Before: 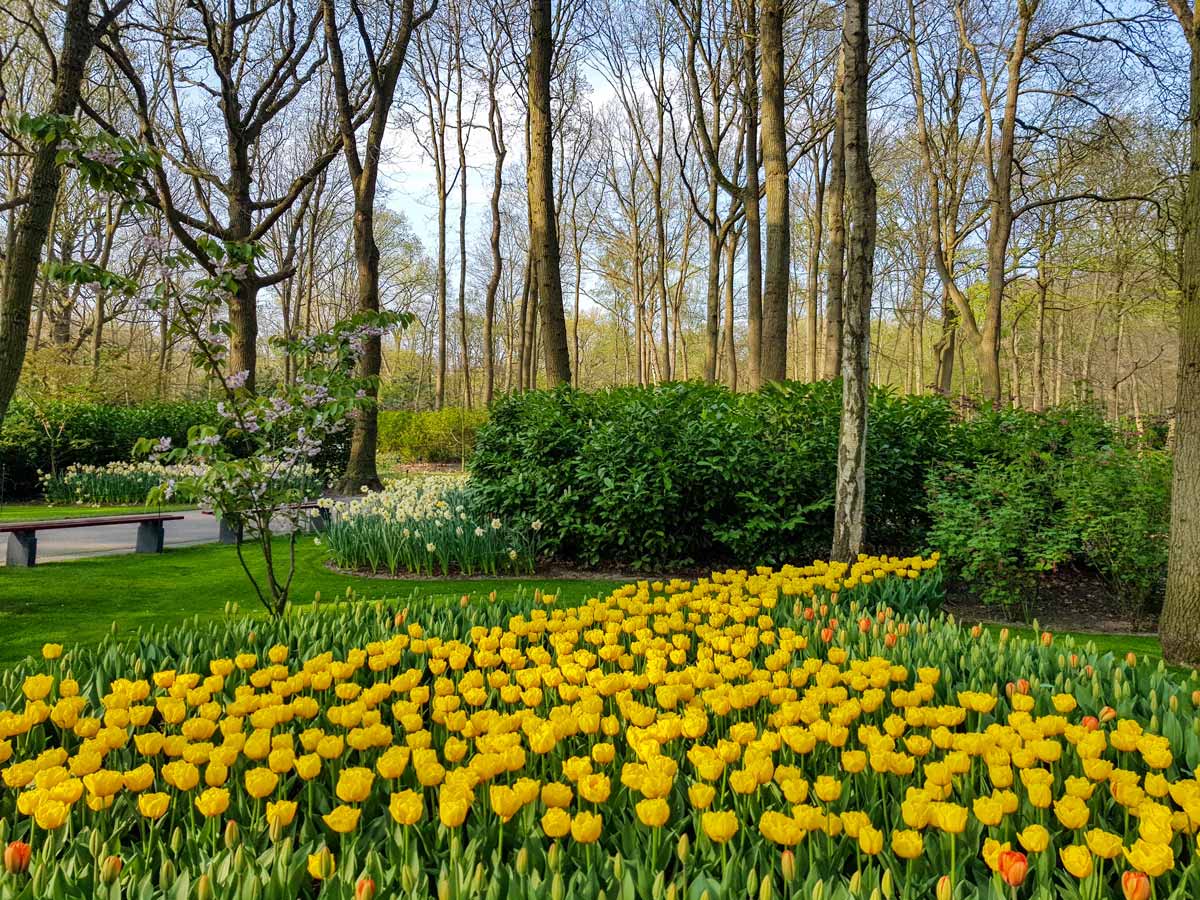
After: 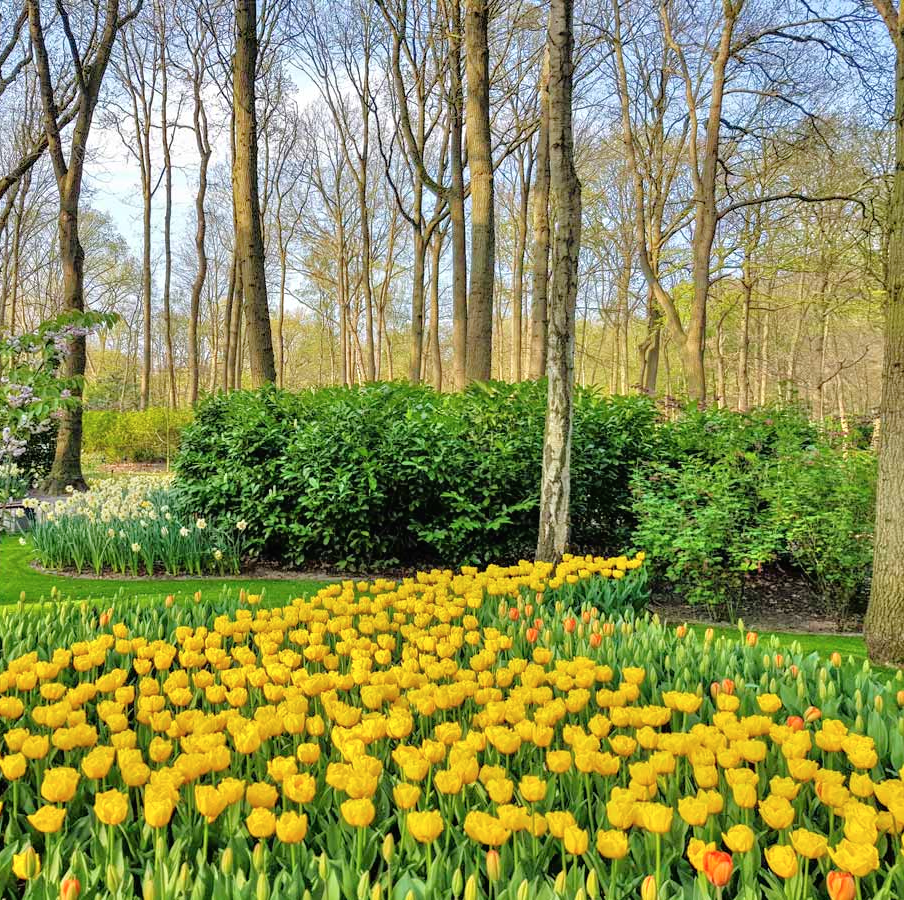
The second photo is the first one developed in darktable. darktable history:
contrast brightness saturation: contrast 0.01, saturation -0.05
local contrast: mode bilateral grid, contrast 100, coarseness 100, detail 91%, midtone range 0.2
tone equalizer: -7 EV 0.15 EV, -6 EV 0.6 EV, -5 EV 1.15 EV, -4 EV 1.33 EV, -3 EV 1.15 EV, -2 EV 0.6 EV, -1 EV 0.15 EV, mask exposure compensation -0.5 EV
crop and rotate: left 24.6%
